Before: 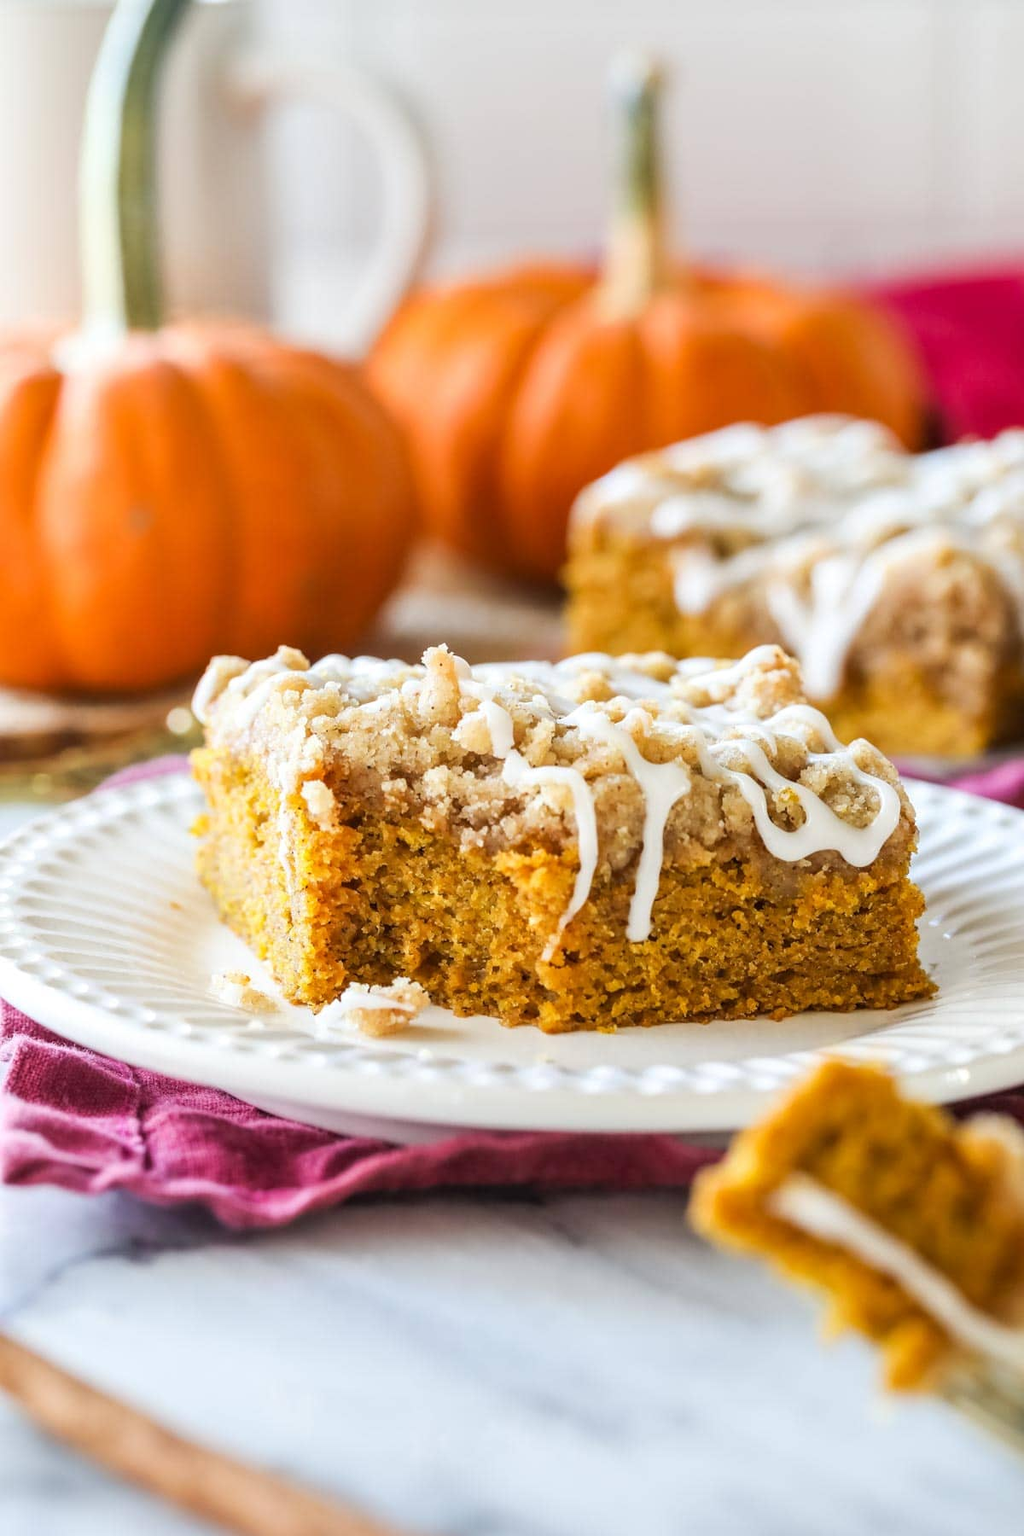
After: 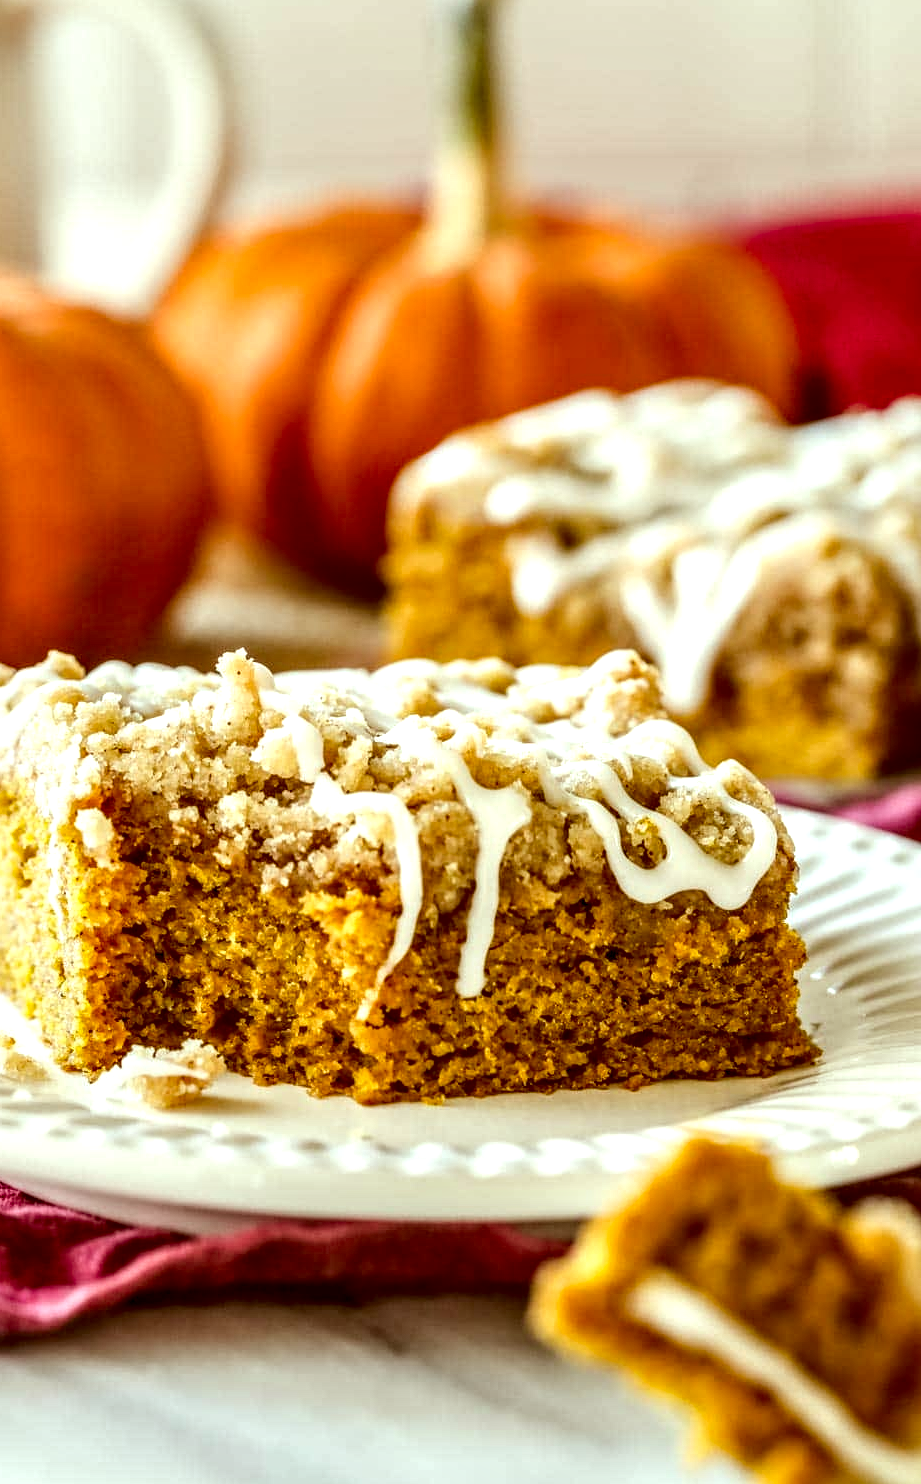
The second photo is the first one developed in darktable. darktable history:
local contrast: highlights 17%, detail 185%
levels: levels [0, 0.492, 0.984]
tone equalizer: on, module defaults
crop: left 23.184%, top 5.926%, bottom 11.612%
color correction: highlights a* -5.24, highlights b* 9.8, shadows a* 9.26, shadows b* 24.32
